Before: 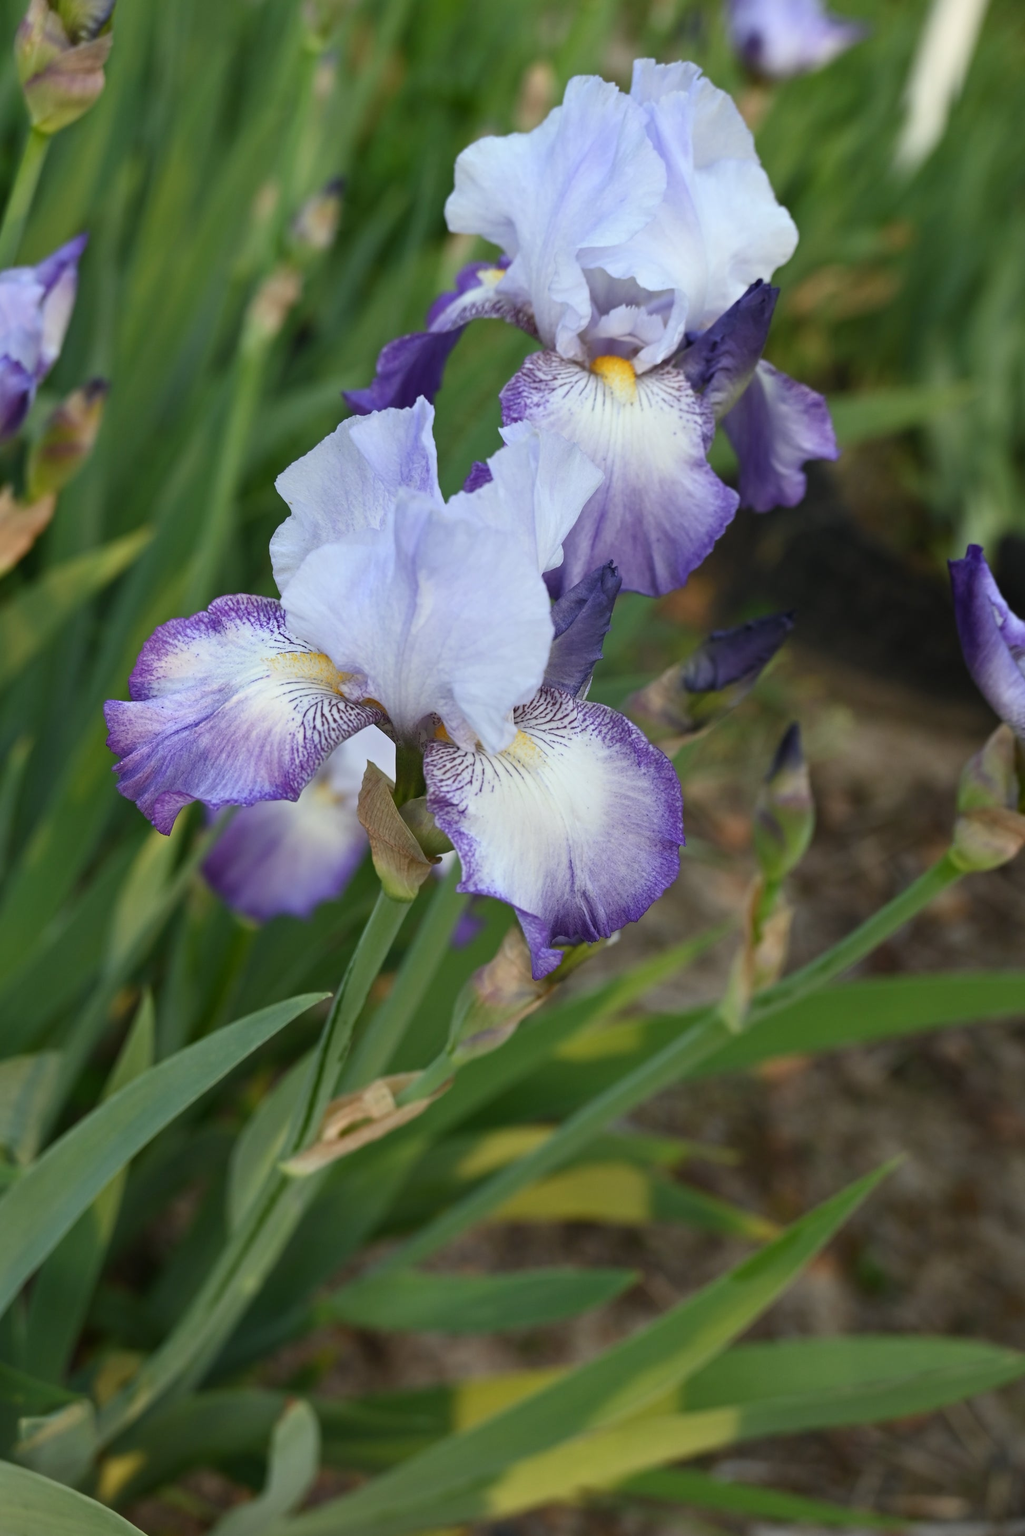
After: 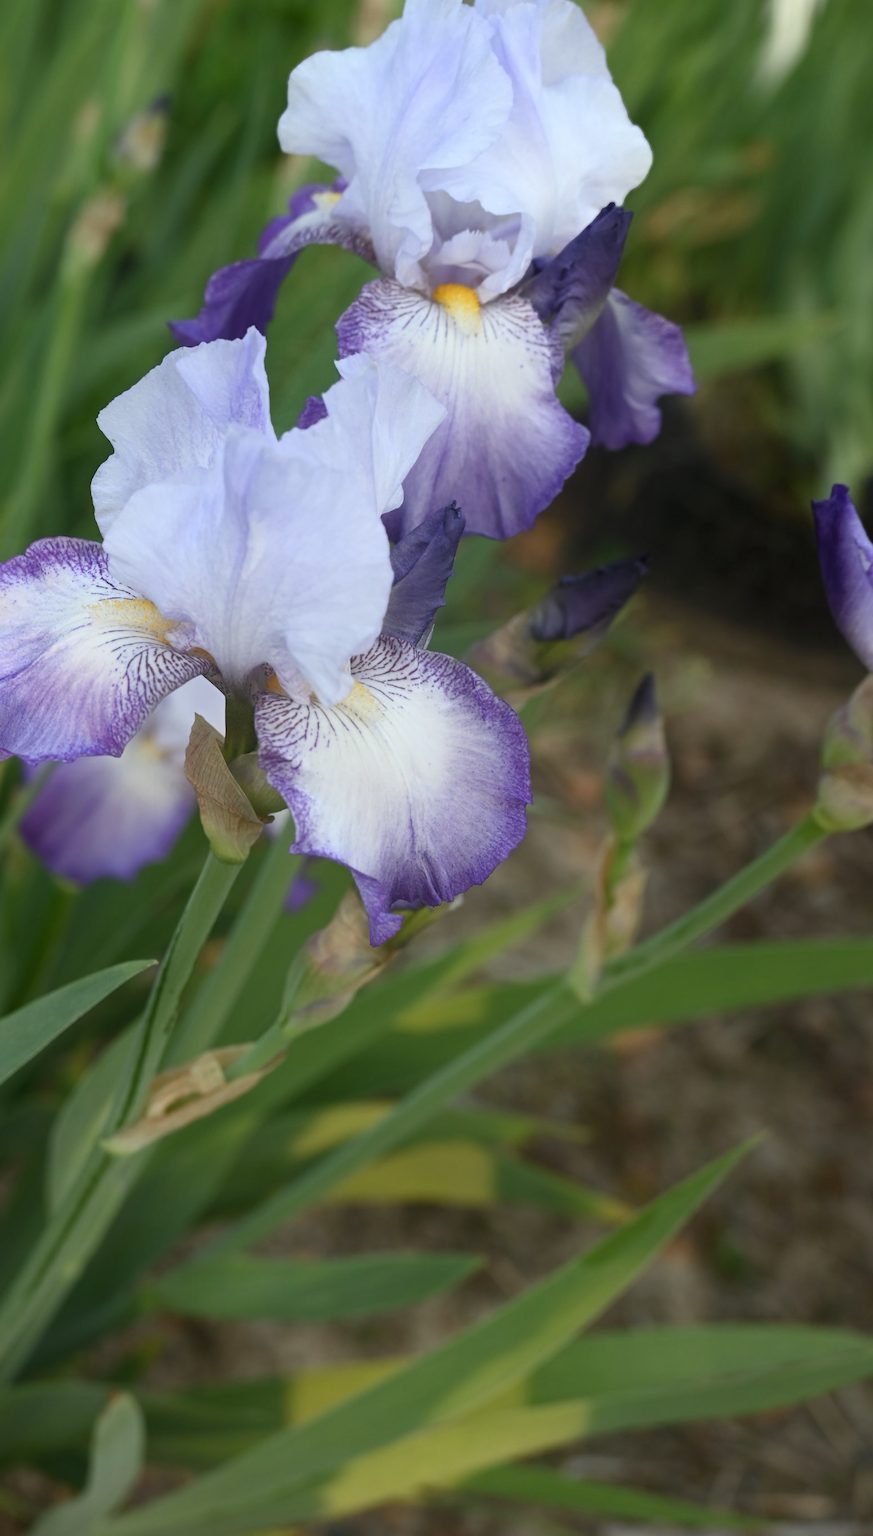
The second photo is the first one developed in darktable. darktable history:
color balance rgb: on, module defaults
local contrast: highlights 123%, shadows 126%, detail 140%, midtone range 0.254
crop and rotate: left 17.959%, top 5.771%, right 1.742%
contrast equalizer: octaves 7, y [[0.6 ×6], [0.55 ×6], [0 ×6], [0 ×6], [0 ×6]], mix -1
